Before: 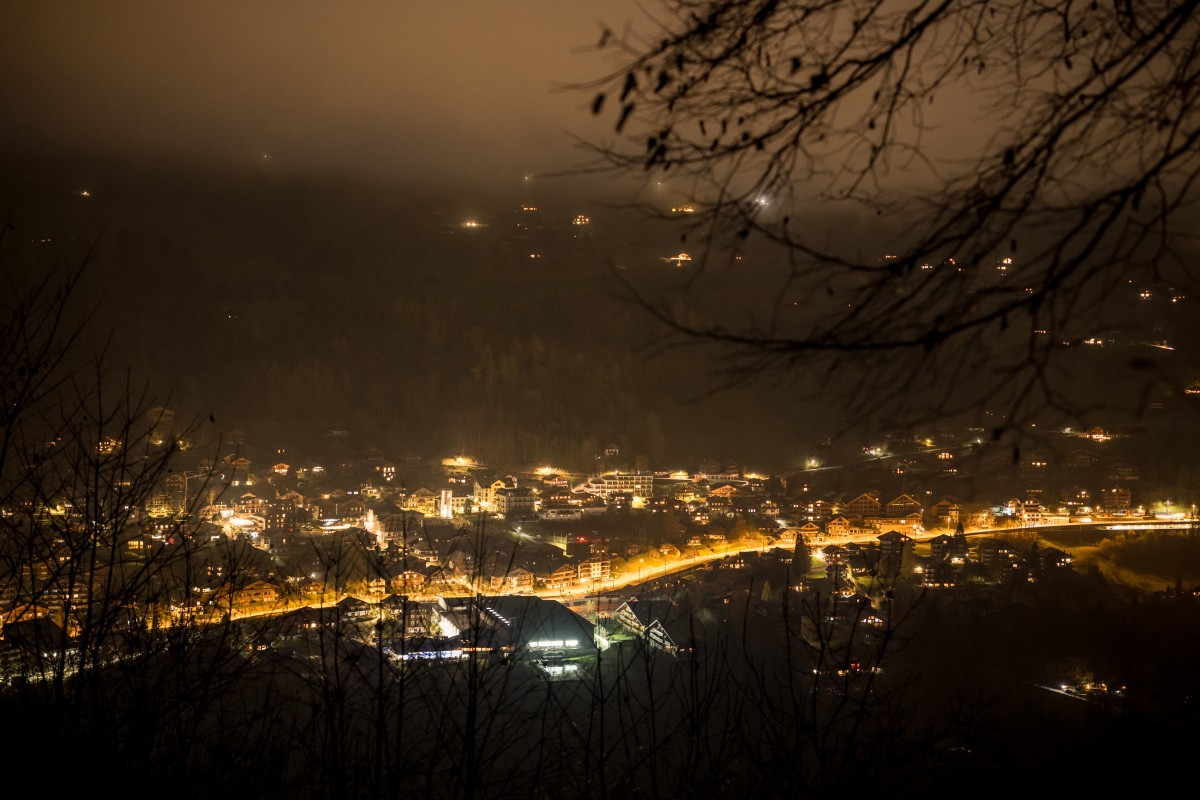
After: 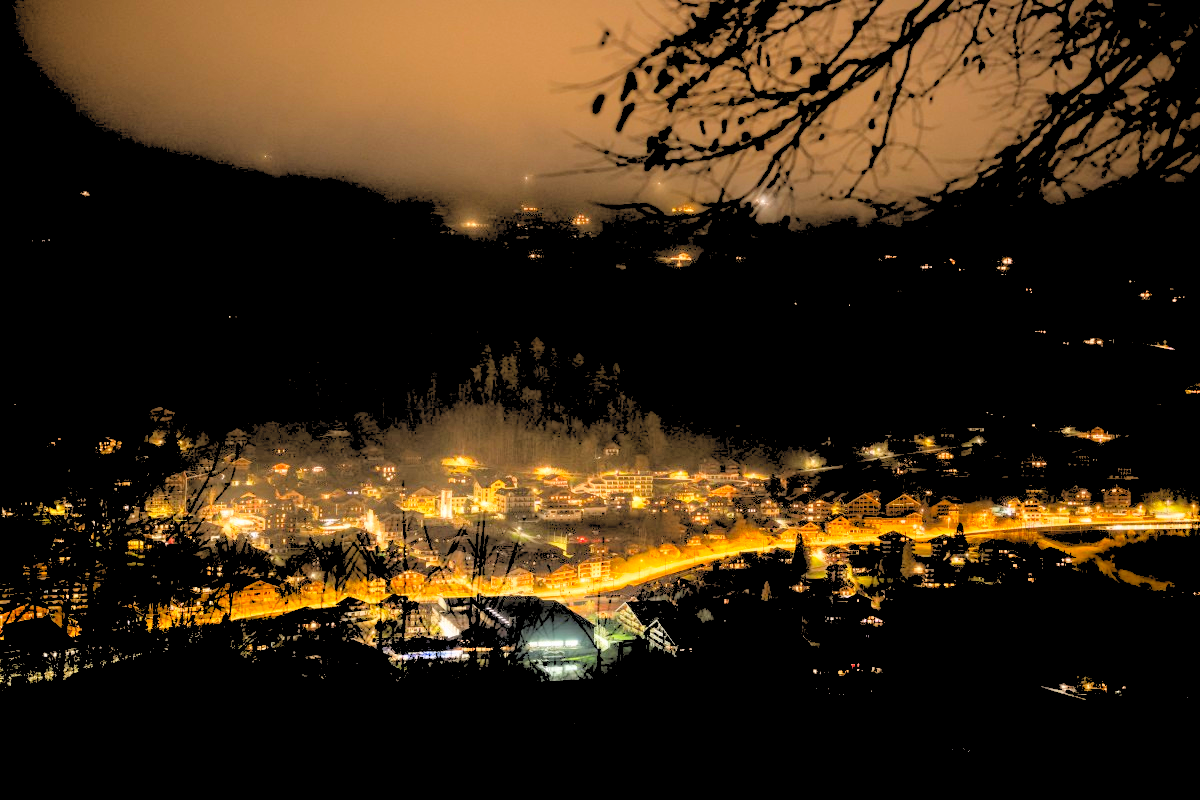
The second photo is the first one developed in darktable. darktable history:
rgb levels: levels [[0.027, 0.429, 0.996], [0, 0.5, 1], [0, 0.5, 1]]
contrast brightness saturation: contrast 0.07, brightness 0.18, saturation 0.4
